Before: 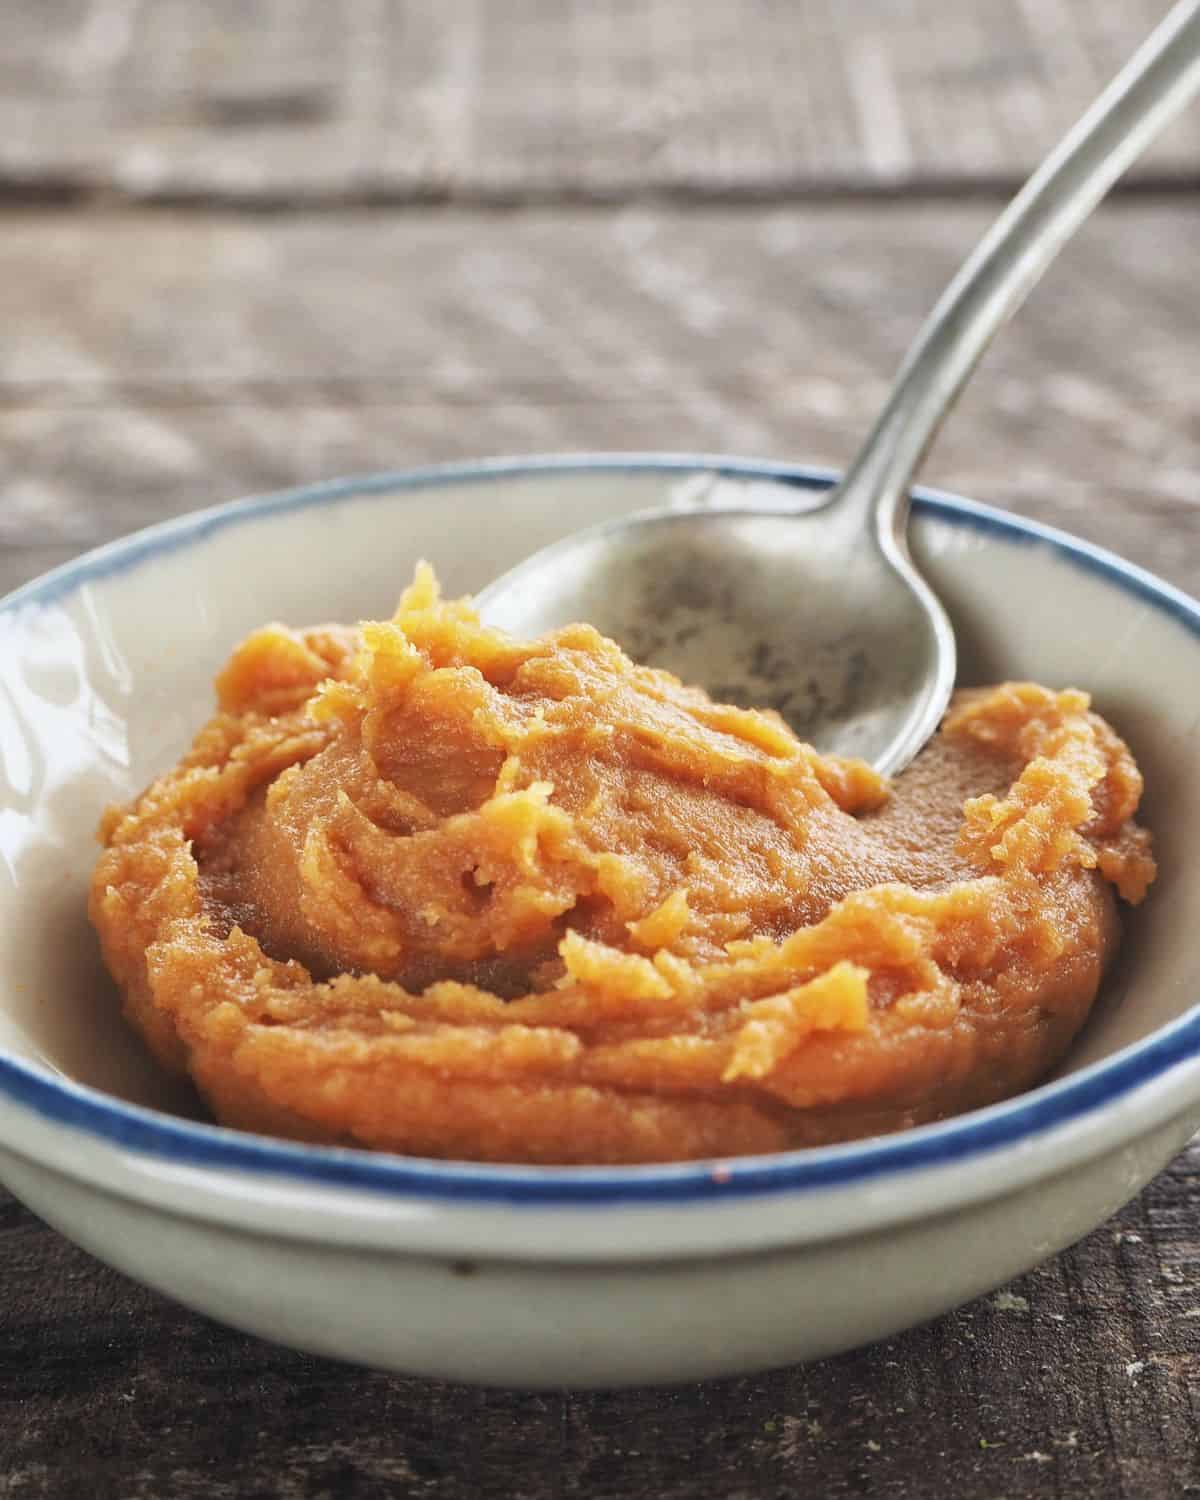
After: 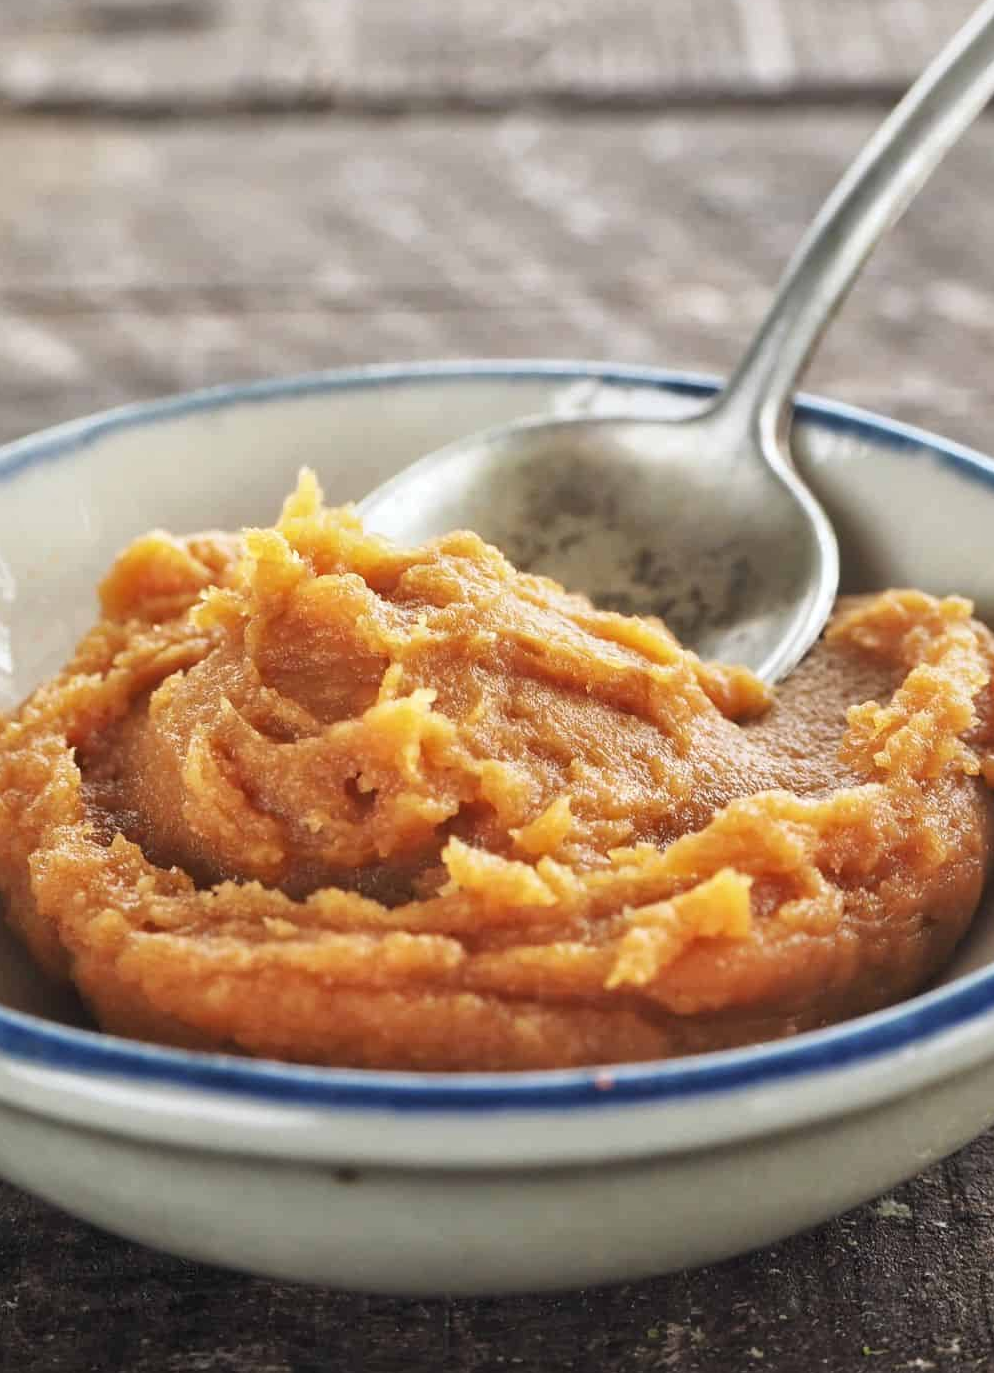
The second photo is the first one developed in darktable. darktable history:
crop: left 9.807%, top 6.259%, right 7.334%, bottom 2.177%
local contrast: mode bilateral grid, contrast 20, coarseness 50, detail 120%, midtone range 0.2
